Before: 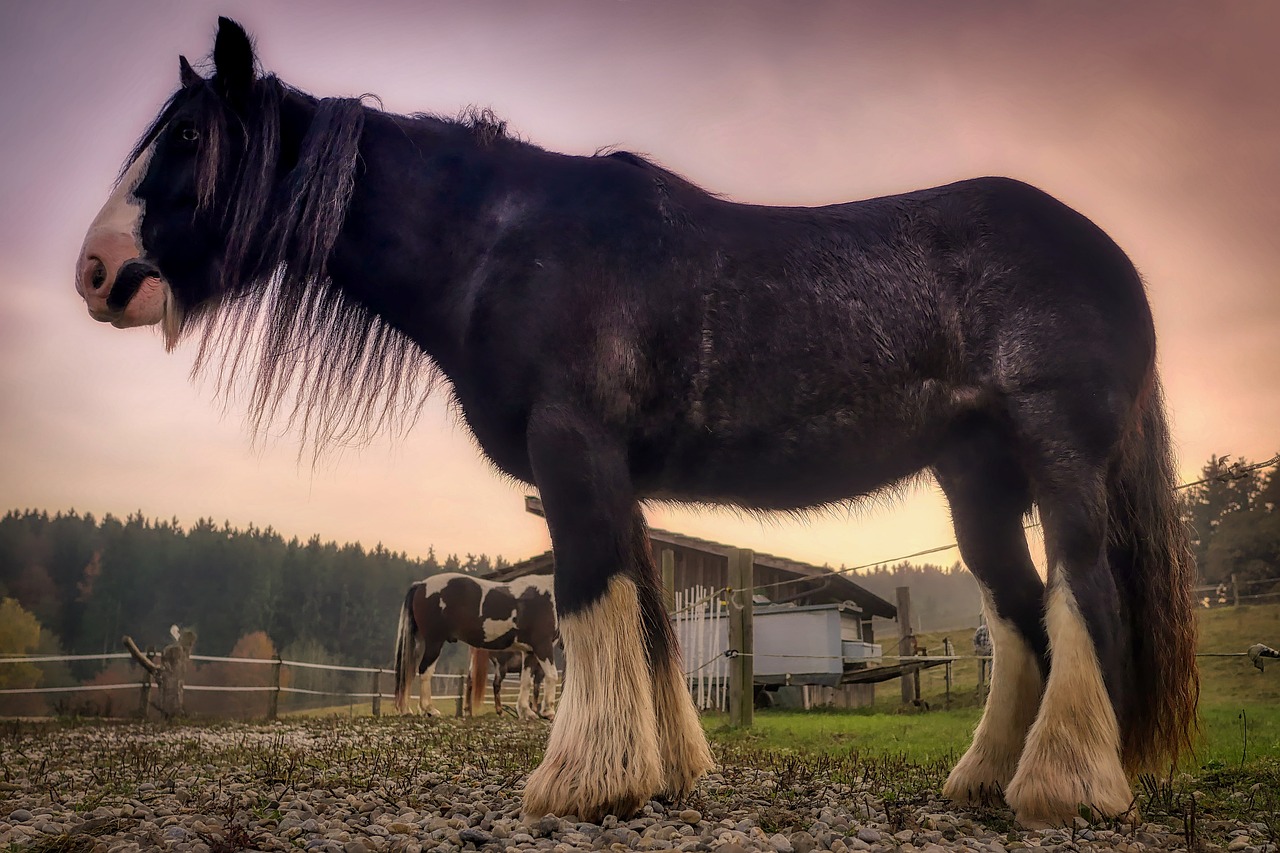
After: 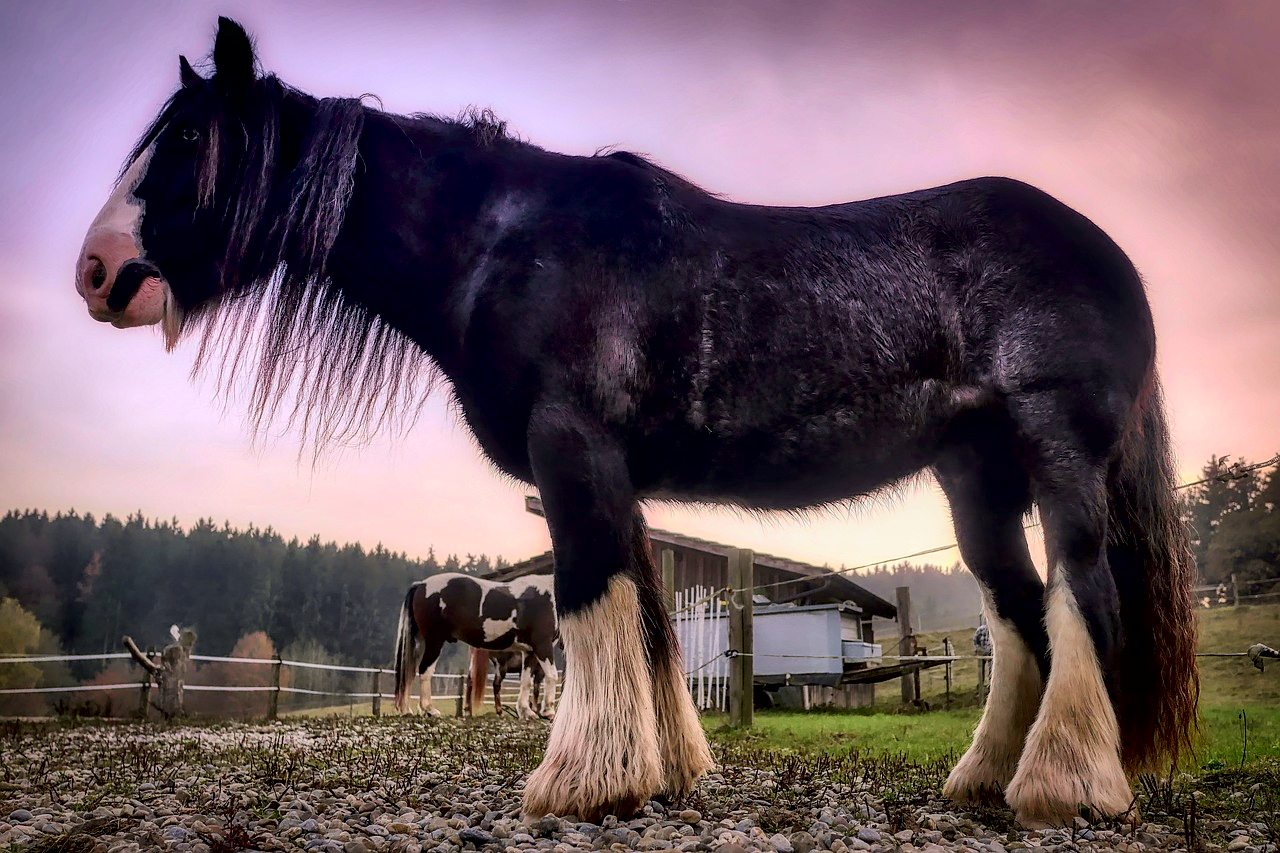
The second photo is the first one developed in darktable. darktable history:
local contrast: mode bilateral grid, contrast 25, coarseness 60, detail 151%, midtone range 0.2
tone curve: curves: ch0 [(0, 0.013) (0.054, 0.018) (0.205, 0.191) (0.289, 0.292) (0.39, 0.424) (0.493, 0.551) (0.666, 0.743) (0.795, 0.841) (1, 0.998)]; ch1 [(0, 0) (0.385, 0.343) (0.439, 0.415) (0.494, 0.495) (0.501, 0.501) (0.51, 0.509) (0.54, 0.552) (0.586, 0.614) (0.66, 0.706) (0.783, 0.804) (1, 1)]; ch2 [(0, 0) (0.32, 0.281) (0.403, 0.399) (0.441, 0.428) (0.47, 0.469) (0.498, 0.496) (0.524, 0.538) (0.566, 0.579) (0.633, 0.665) (0.7, 0.711) (1, 1)], color space Lab, independent channels, preserve colors none
color correction: highlights a* -0.137, highlights b* -5.91, shadows a* -0.137, shadows b* -0.137
white balance: red 0.967, blue 1.119, emerald 0.756
